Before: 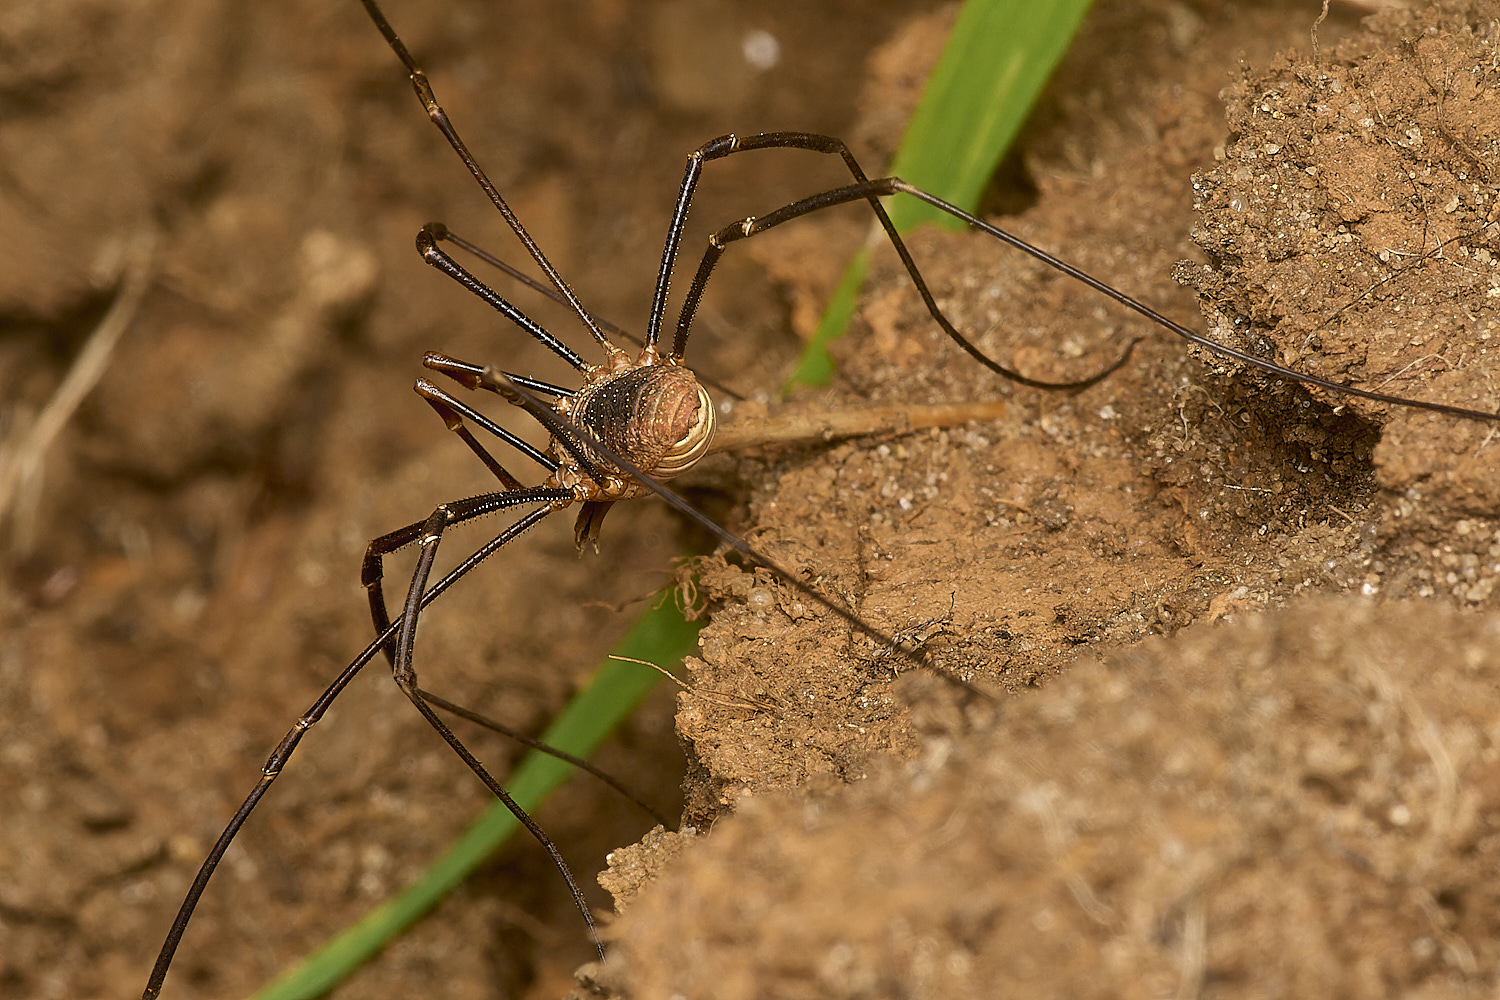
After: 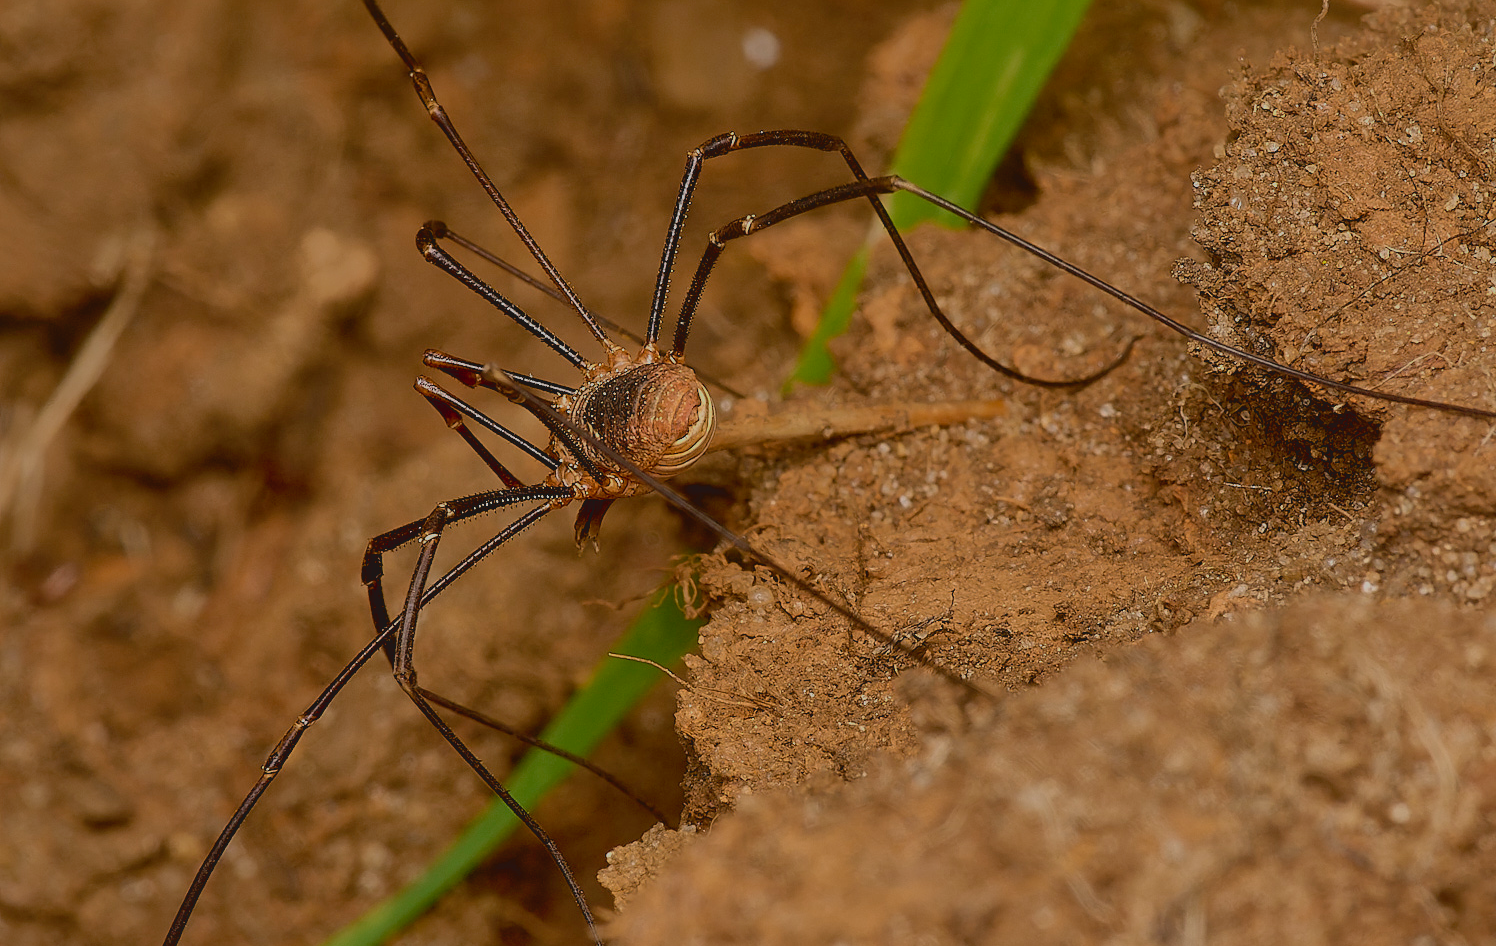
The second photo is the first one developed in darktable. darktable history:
crop: top 0.267%, right 0.262%, bottom 5.104%
shadows and highlights: on, module defaults
contrast brightness saturation: contrast -0.115
exposure: black level correction 0.009, exposure -0.627 EV, compensate exposure bias true, compensate highlight preservation false
